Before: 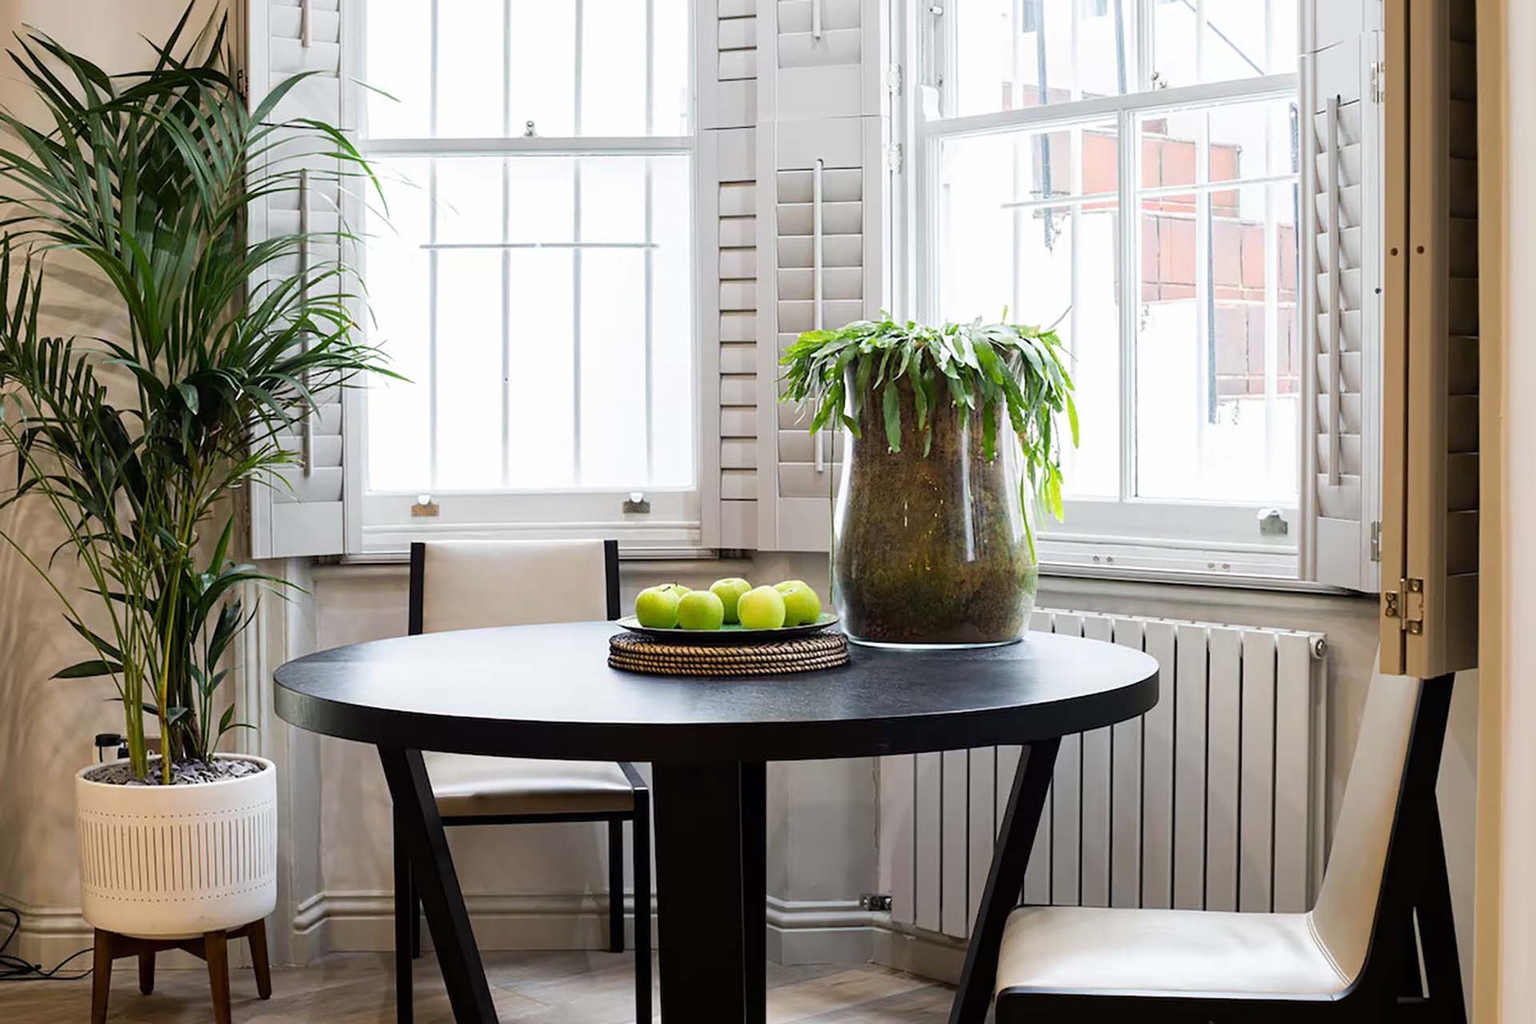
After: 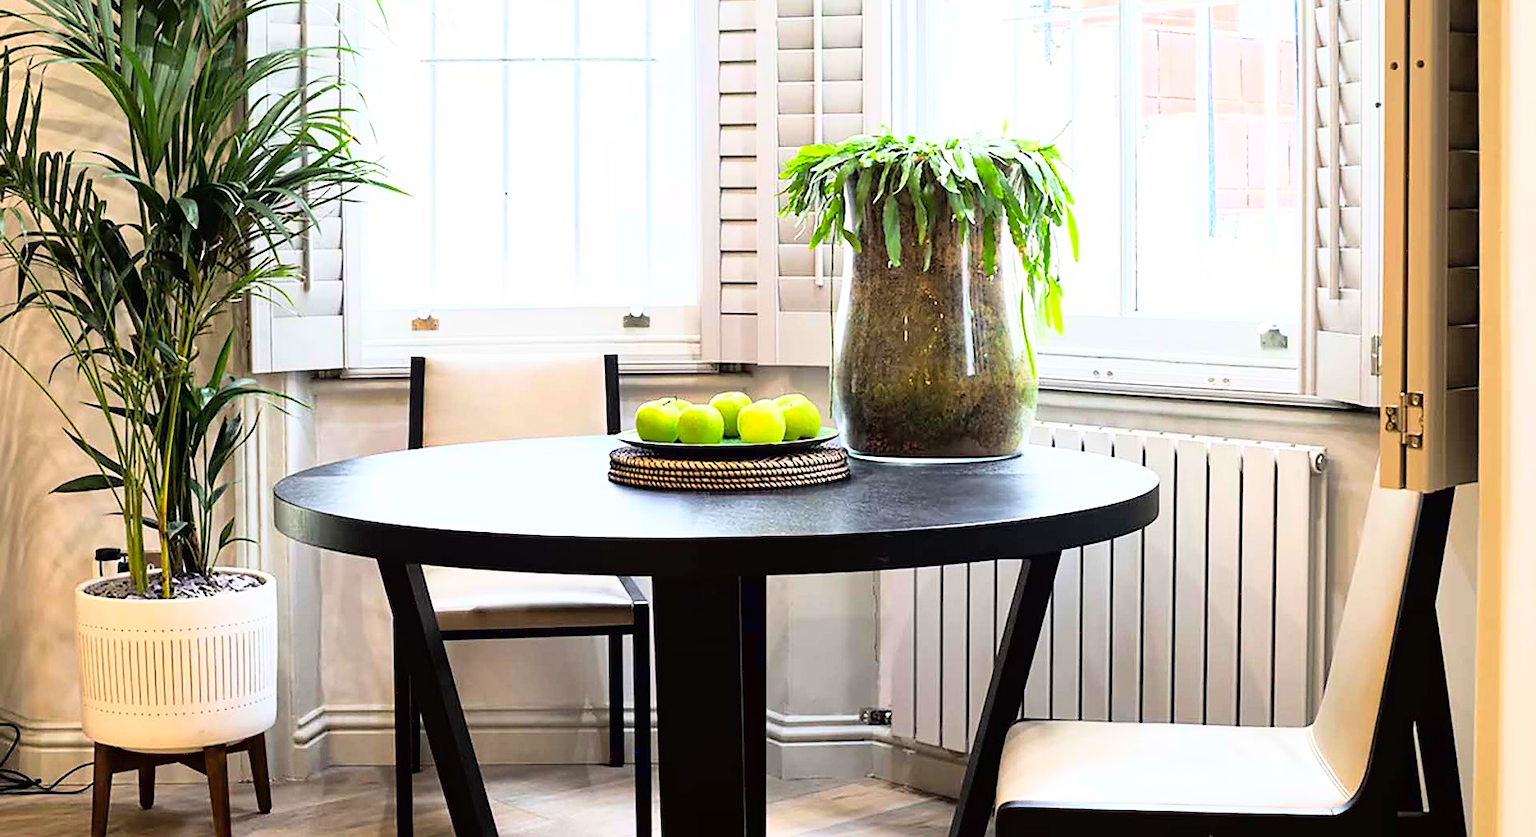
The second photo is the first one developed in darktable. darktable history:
shadows and highlights: on, module defaults
crop and rotate: top 18.221%
base curve: curves: ch0 [(0, 0) (0.007, 0.004) (0.027, 0.03) (0.046, 0.07) (0.207, 0.54) (0.442, 0.872) (0.673, 0.972) (1, 1)]
sharpen: radius 1.474, amount 0.412, threshold 1.5
